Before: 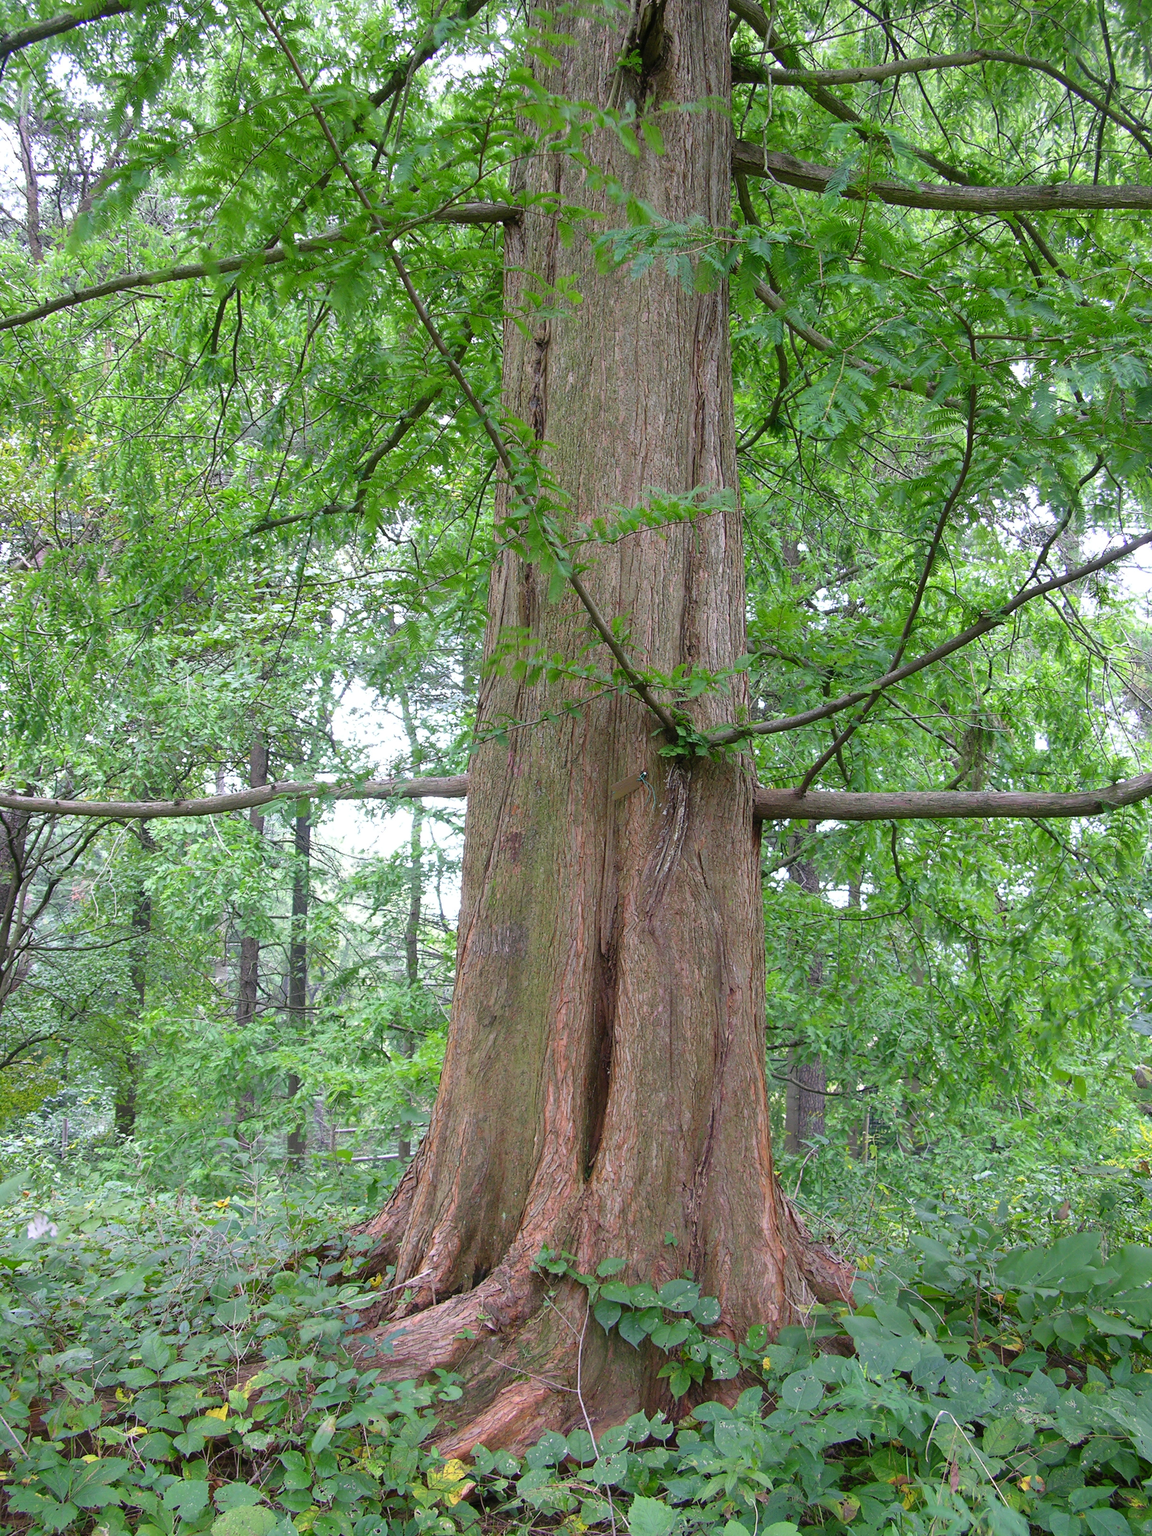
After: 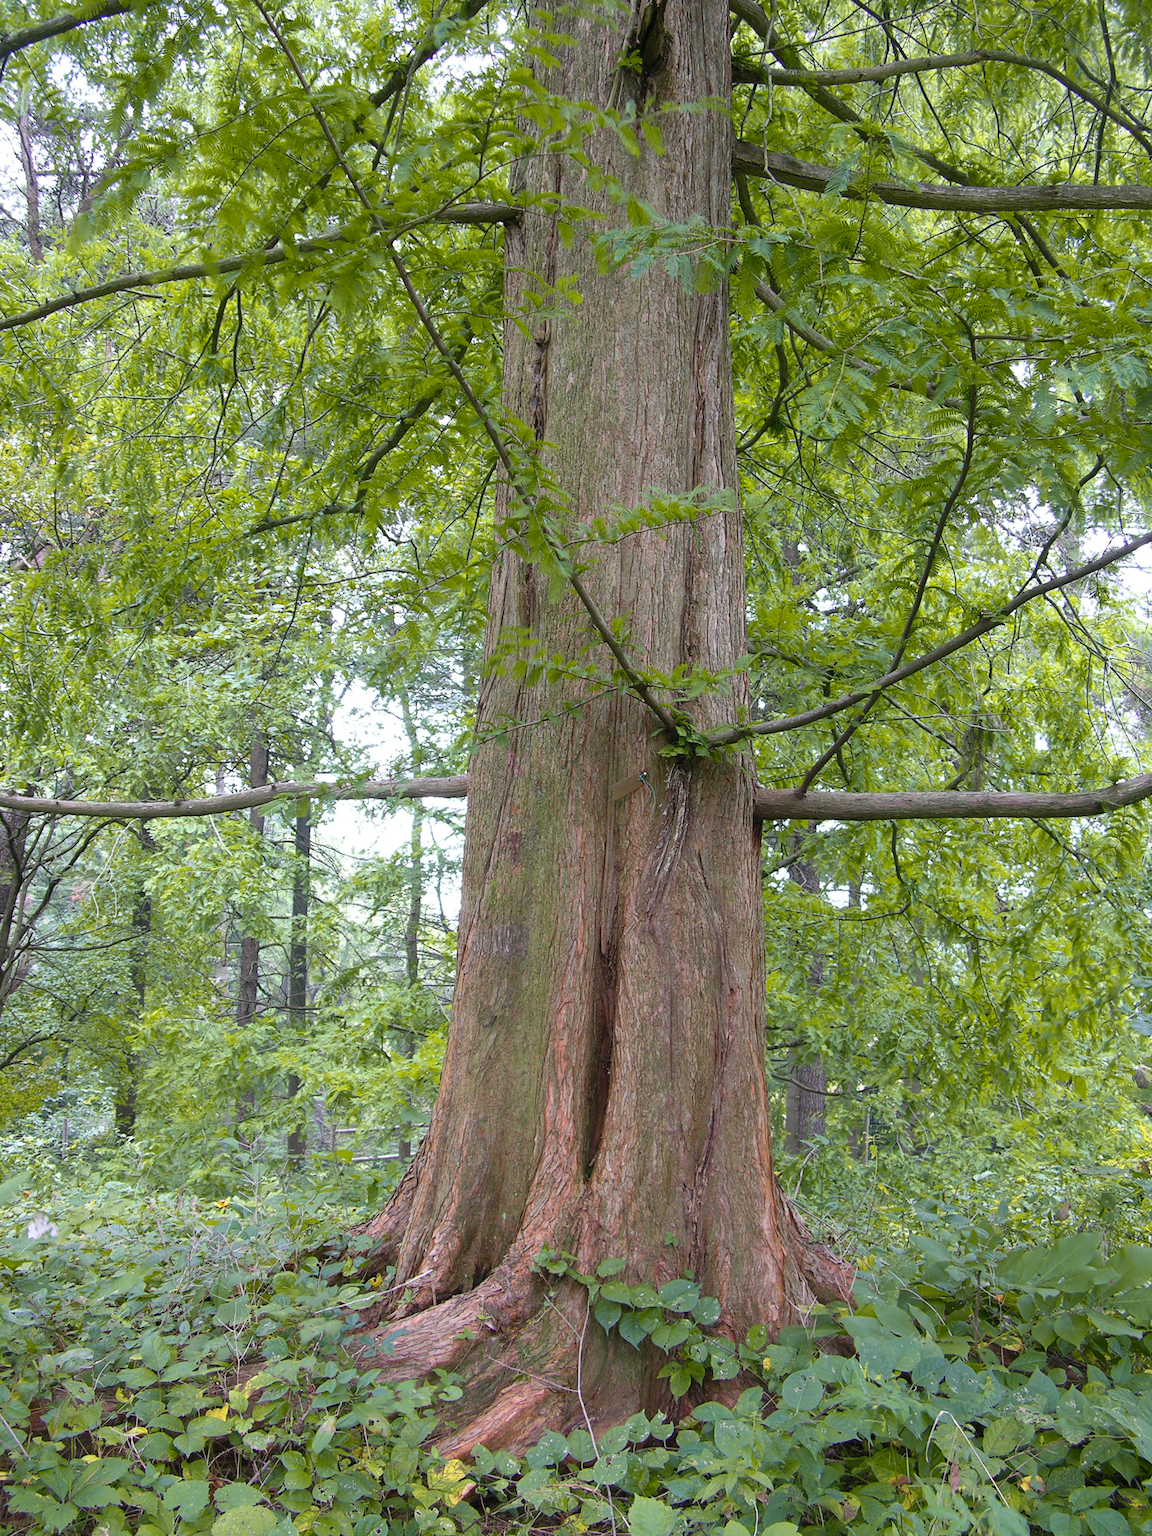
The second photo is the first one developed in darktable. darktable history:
color zones: curves: ch2 [(0, 0.5) (0.143, 0.5) (0.286, 0.489) (0.415, 0.421) (0.571, 0.5) (0.714, 0.5) (0.857, 0.5) (1, 0.5)], mix 30.81%
tone curve: curves: ch0 [(0, 0) (0.003, 0.003) (0.011, 0.011) (0.025, 0.025) (0.044, 0.044) (0.069, 0.068) (0.1, 0.098) (0.136, 0.134) (0.177, 0.175) (0.224, 0.221) (0.277, 0.273) (0.335, 0.33) (0.399, 0.393) (0.468, 0.461) (0.543, 0.546) (0.623, 0.625) (0.709, 0.711) (0.801, 0.802) (0.898, 0.898) (1, 1)], color space Lab, independent channels, preserve colors none
